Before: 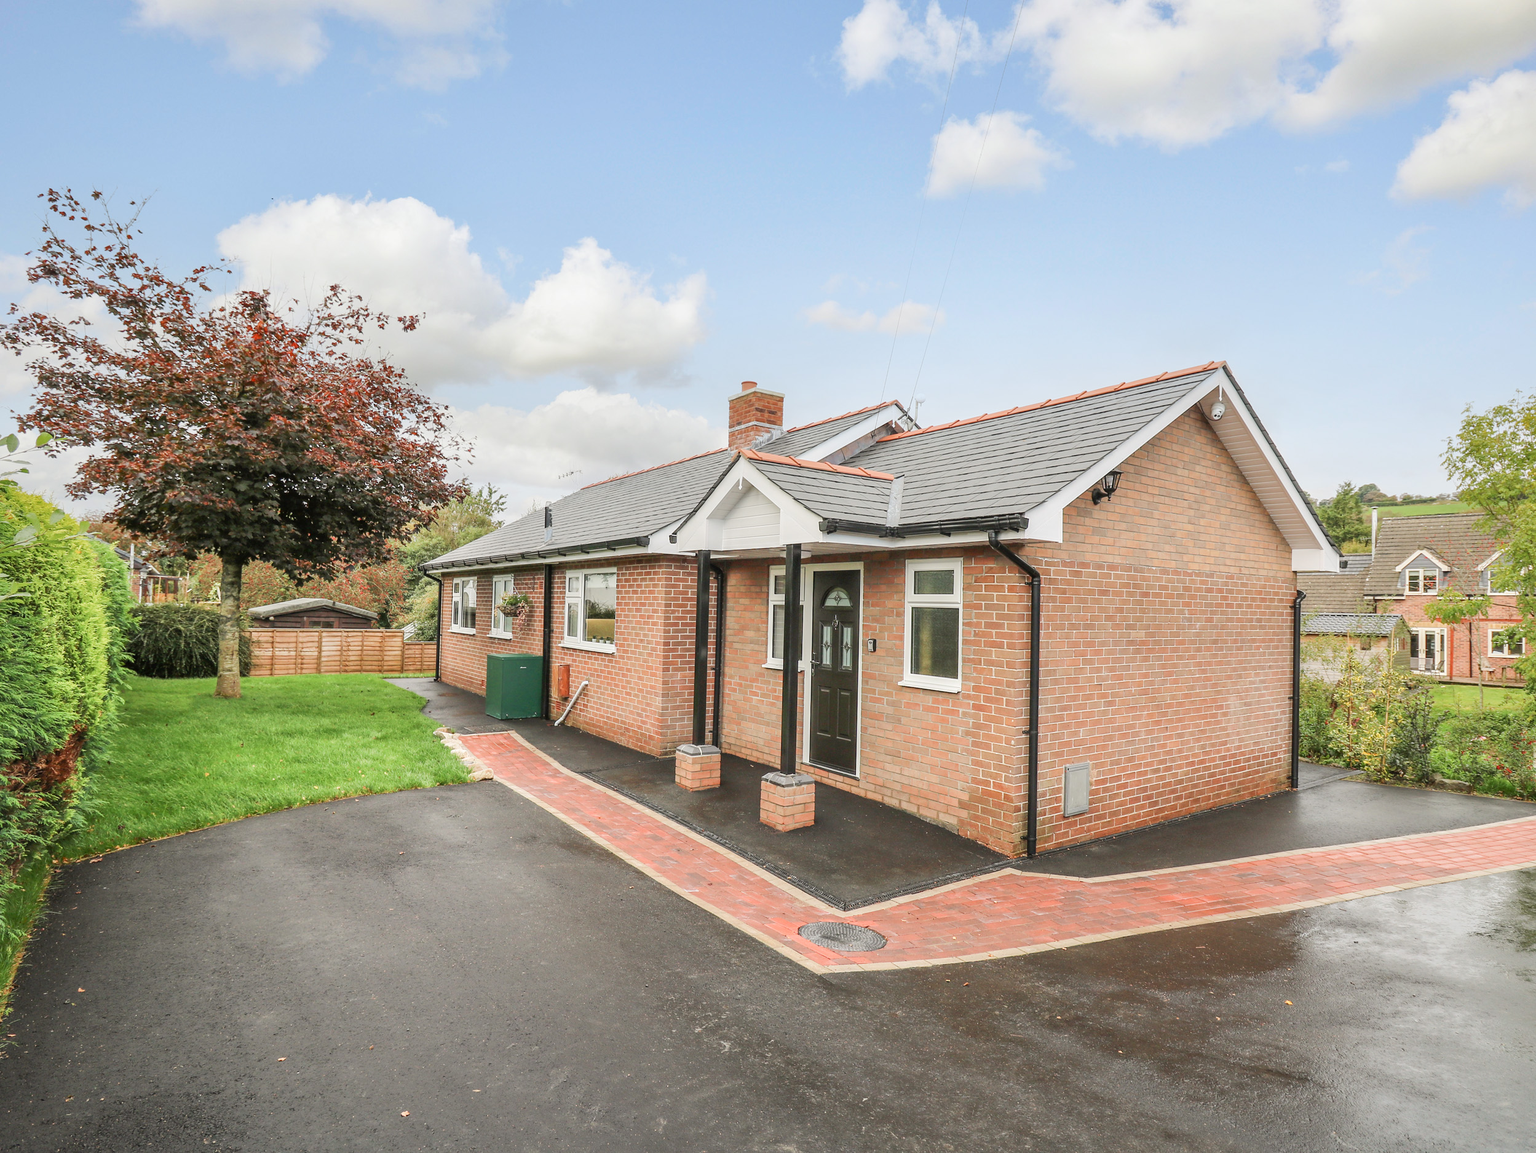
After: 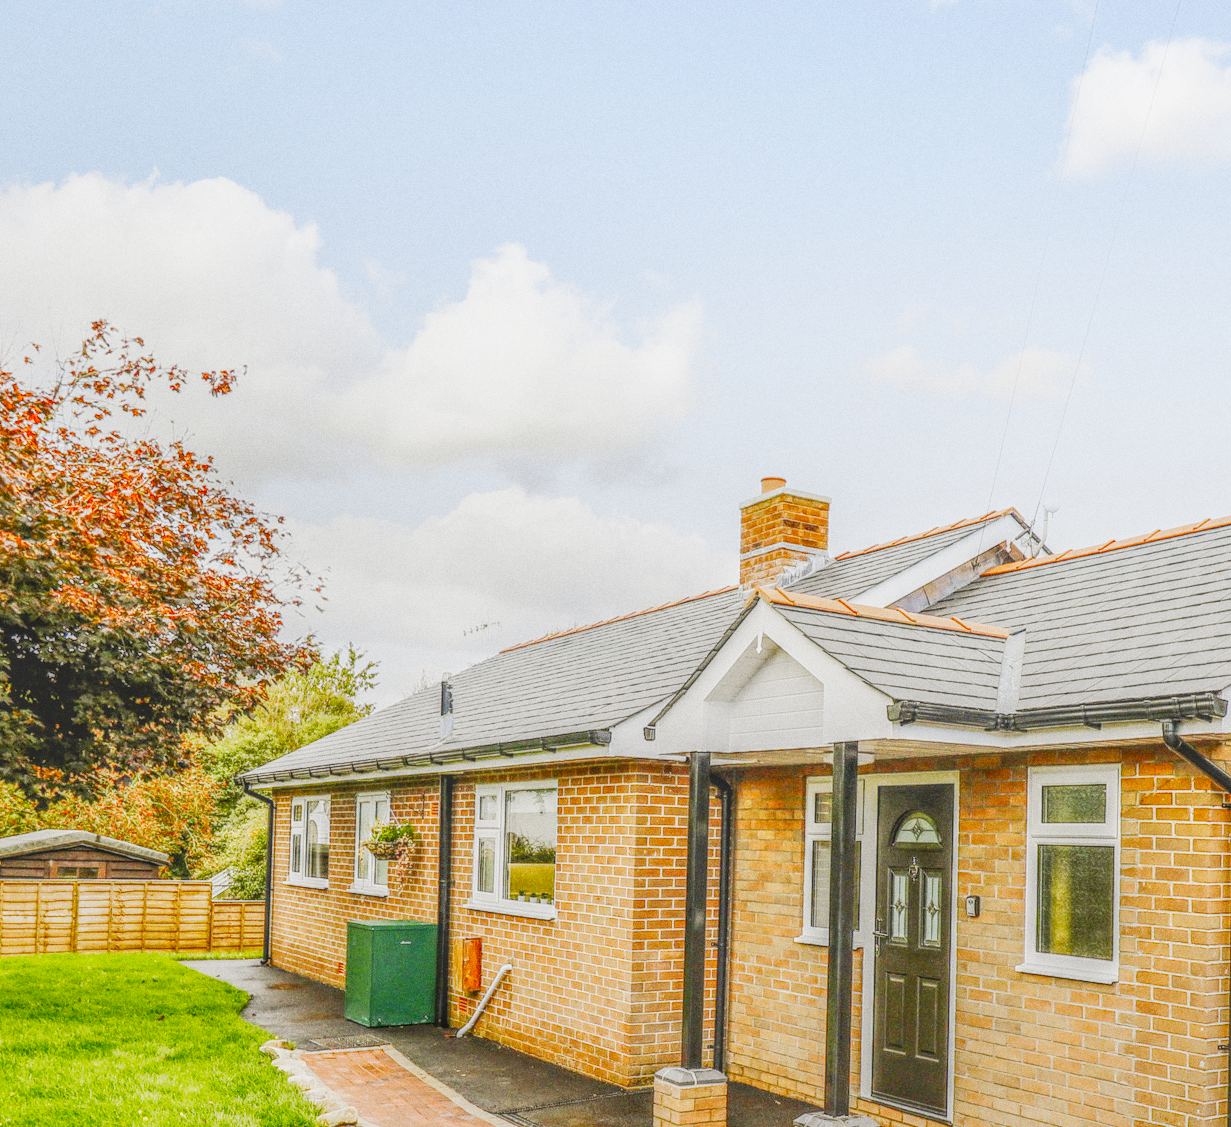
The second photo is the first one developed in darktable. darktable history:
local contrast: highlights 20%, shadows 30%, detail 200%, midtone range 0.2
sigmoid: contrast 1.7, skew -0.2, preserve hue 0%, red attenuation 0.1, red rotation 0.035, green attenuation 0.1, green rotation -0.017, blue attenuation 0.15, blue rotation -0.052, base primaries Rec2020
crop: left 17.835%, top 7.675%, right 32.881%, bottom 32.213%
color contrast: green-magenta contrast 1.12, blue-yellow contrast 1.95, unbound 0
graduated density: rotation -180°, offset 24.95
exposure: black level correction 0, exposure 0.9 EV, compensate highlight preservation false
grain: coarseness 0.09 ISO
